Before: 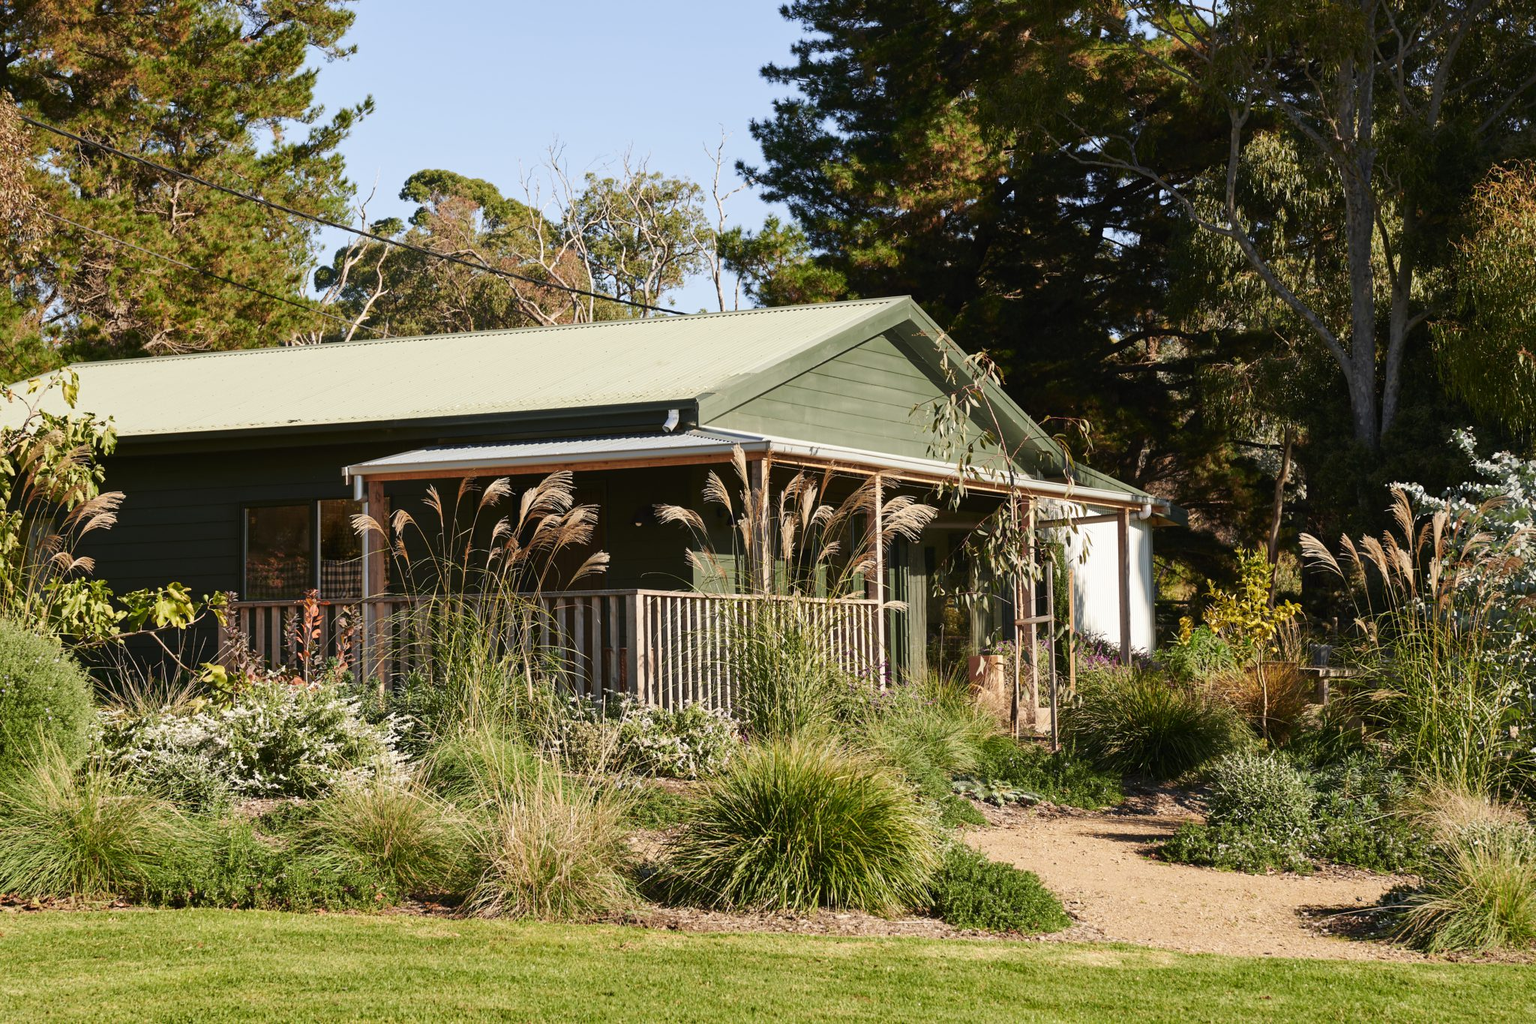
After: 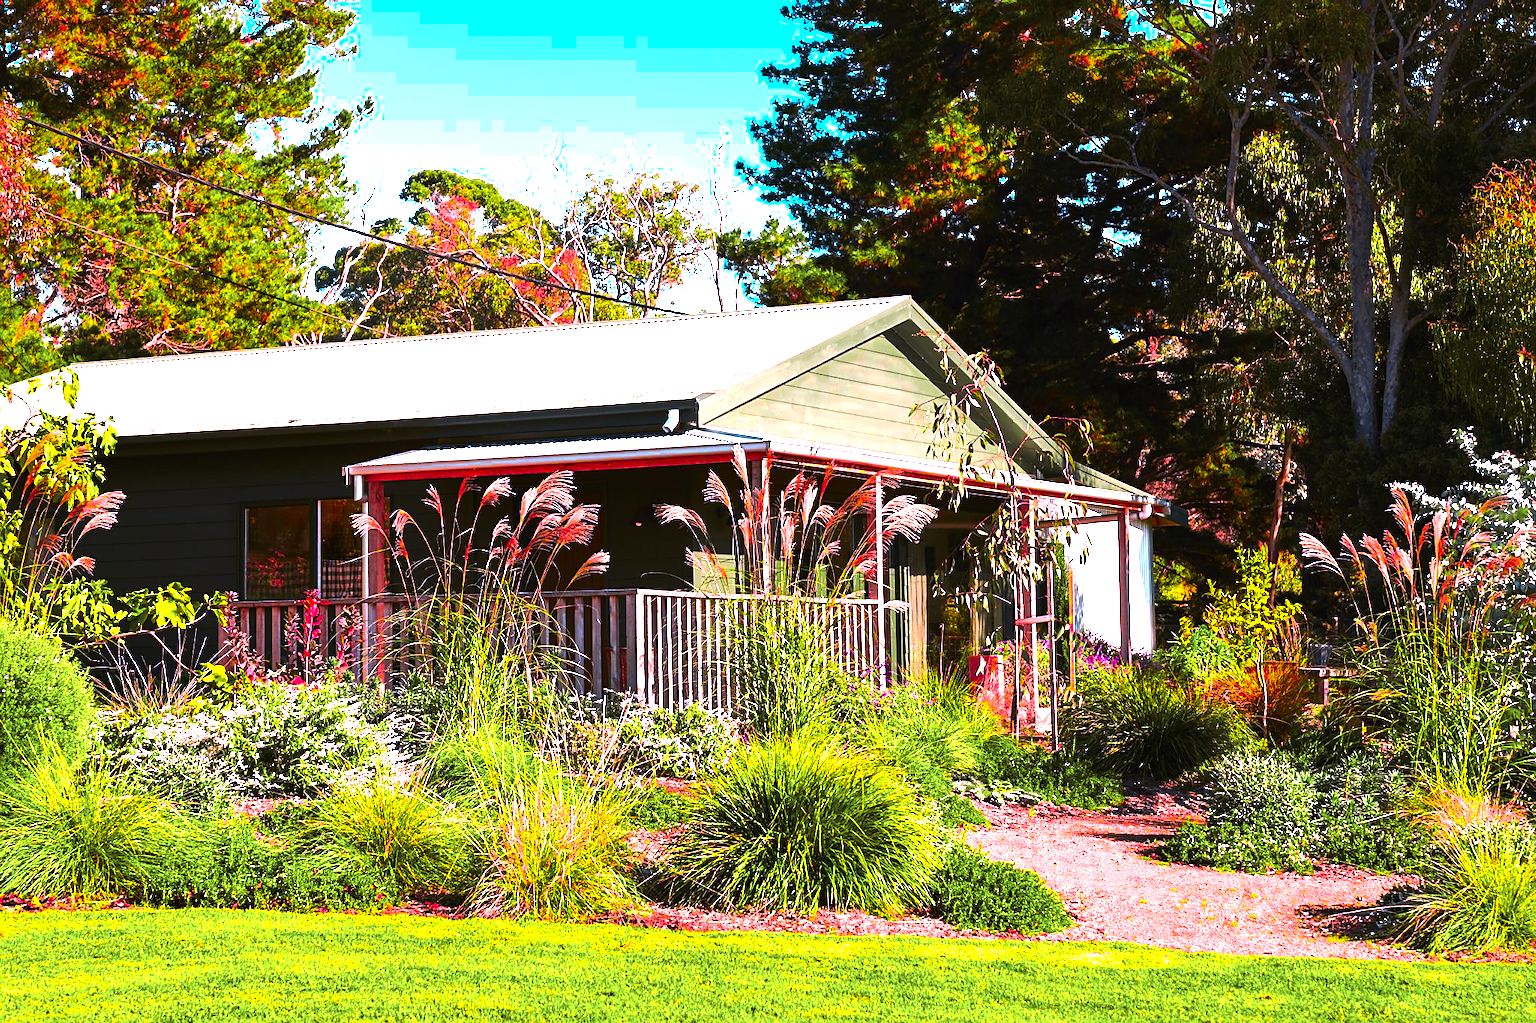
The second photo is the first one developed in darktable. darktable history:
sharpen: radius 1.864, amount 0.398, threshold 1.271
white balance: red 1.042, blue 1.17
color balance rgb: linear chroma grading › highlights 100%, linear chroma grading › global chroma 23.41%, perceptual saturation grading › global saturation 35.38%, hue shift -10.68°, perceptual brilliance grading › highlights 47.25%, perceptual brilliance grading › mid-tones 22.2%, perceptual brilliance grading › shadows -5.93%
color zones: curves: ch0 [(0, 0.466) (0.128, 0.466) (0.25, 0.5) (0.375, 0.456) (0.5, 0.5) (0.625, 0.5) (0.737, 0.652) (0.875, 0.5)]; ch1 [(0, 0.603) (0.125, 0.618) (0.261, 0.348) (0.372, 0.353) (0.497, 0.363) (0.611, 0.45) (0.731, 0.427) (0.875, 0.518) (0.998, 0.652)]; ch2 [(0, 0.559) (0.125, 0.451) (0.253, 0.564) (0.37, 0.578) (0.5, 0.466) (0.625, 0.471) (0.731, 0.471) (0.88, 0.485)]
